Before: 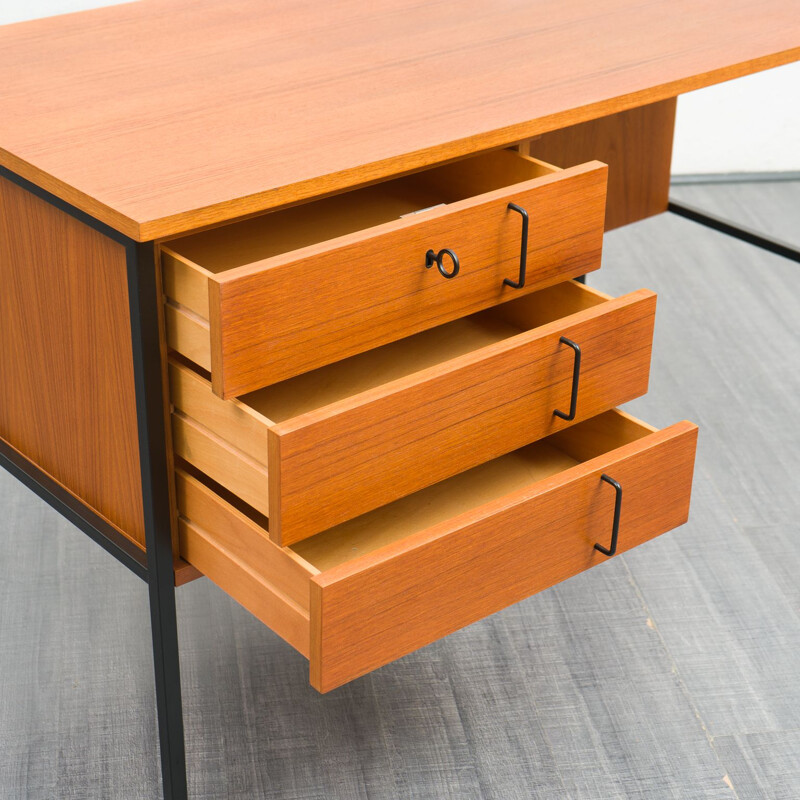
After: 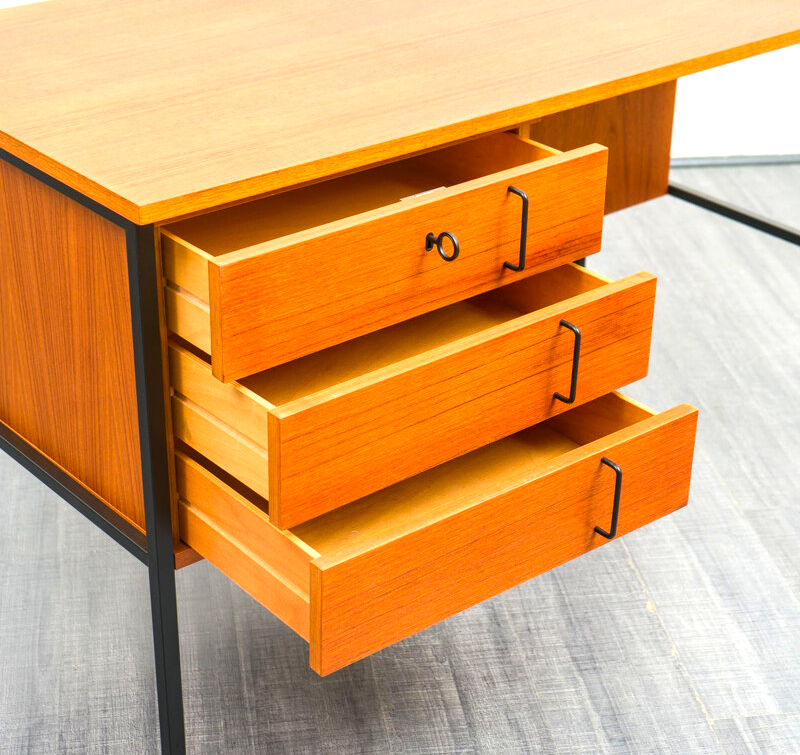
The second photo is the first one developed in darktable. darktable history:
exposure: black level correction 0, exposure 0.592 EV, compensate highlight preservation false
contrast brightness saturation: contrast 0.092, saturation 0.271
local contrast: on, module defaults
crop and rotate: top 2.224%, bottom 3.28%
